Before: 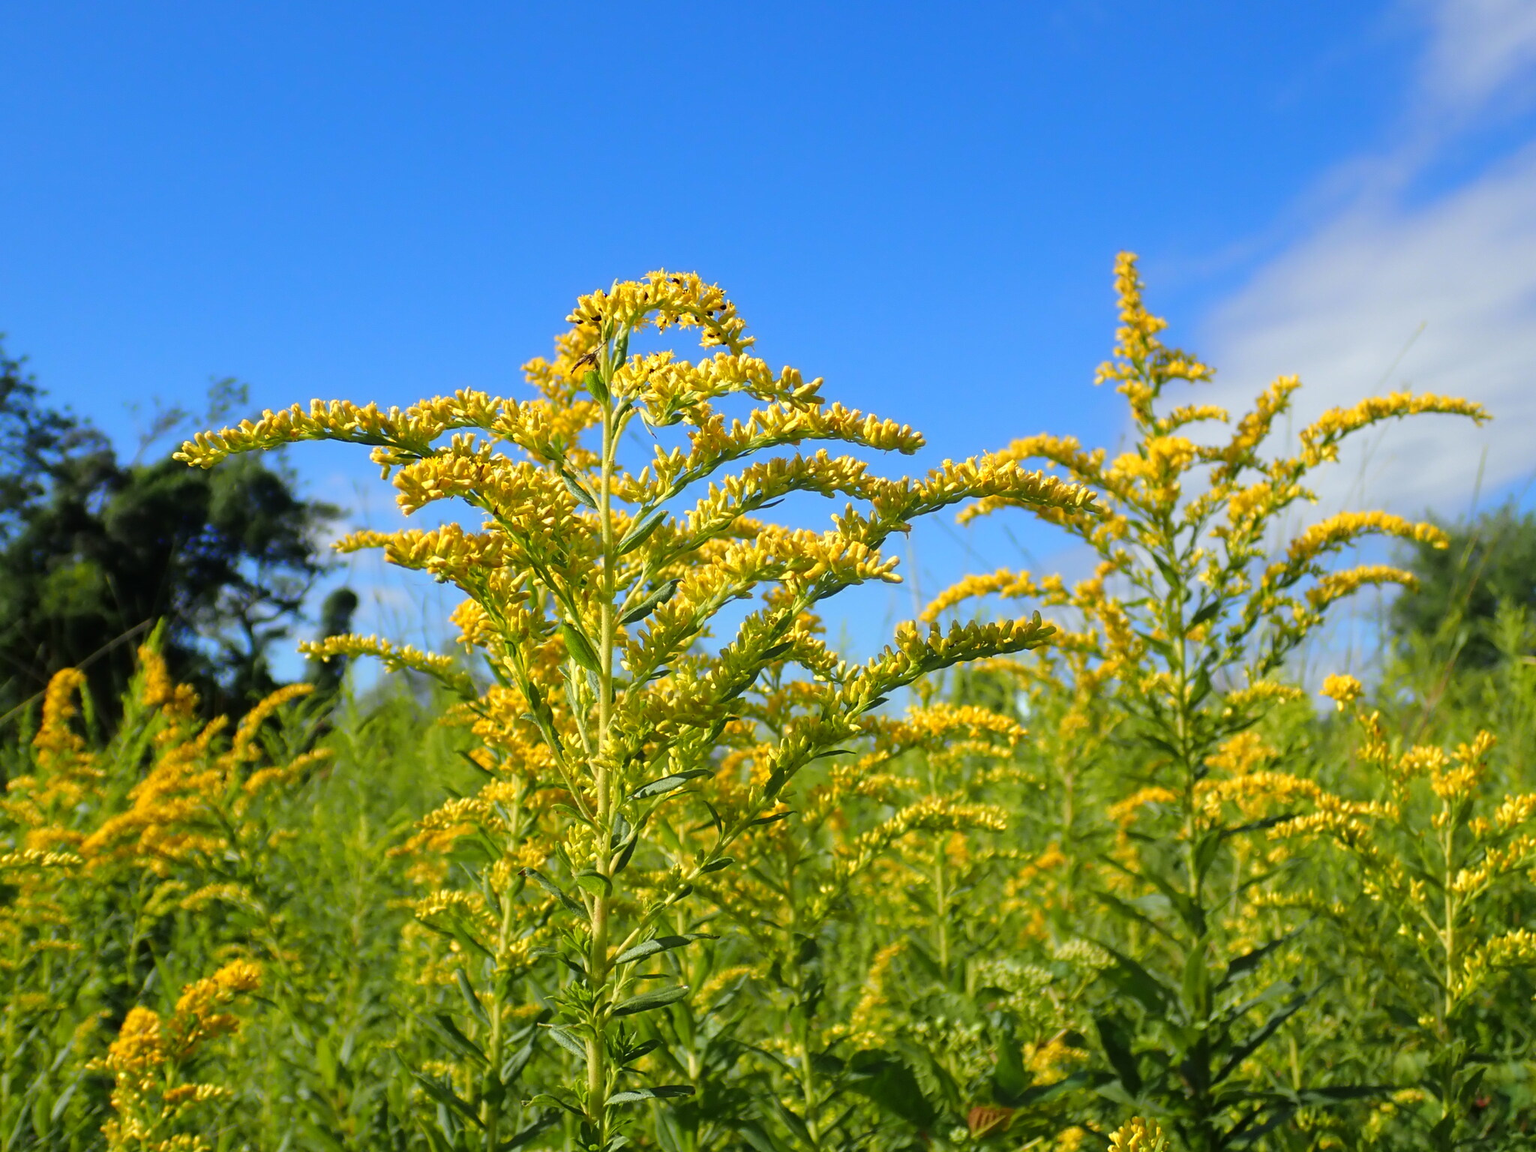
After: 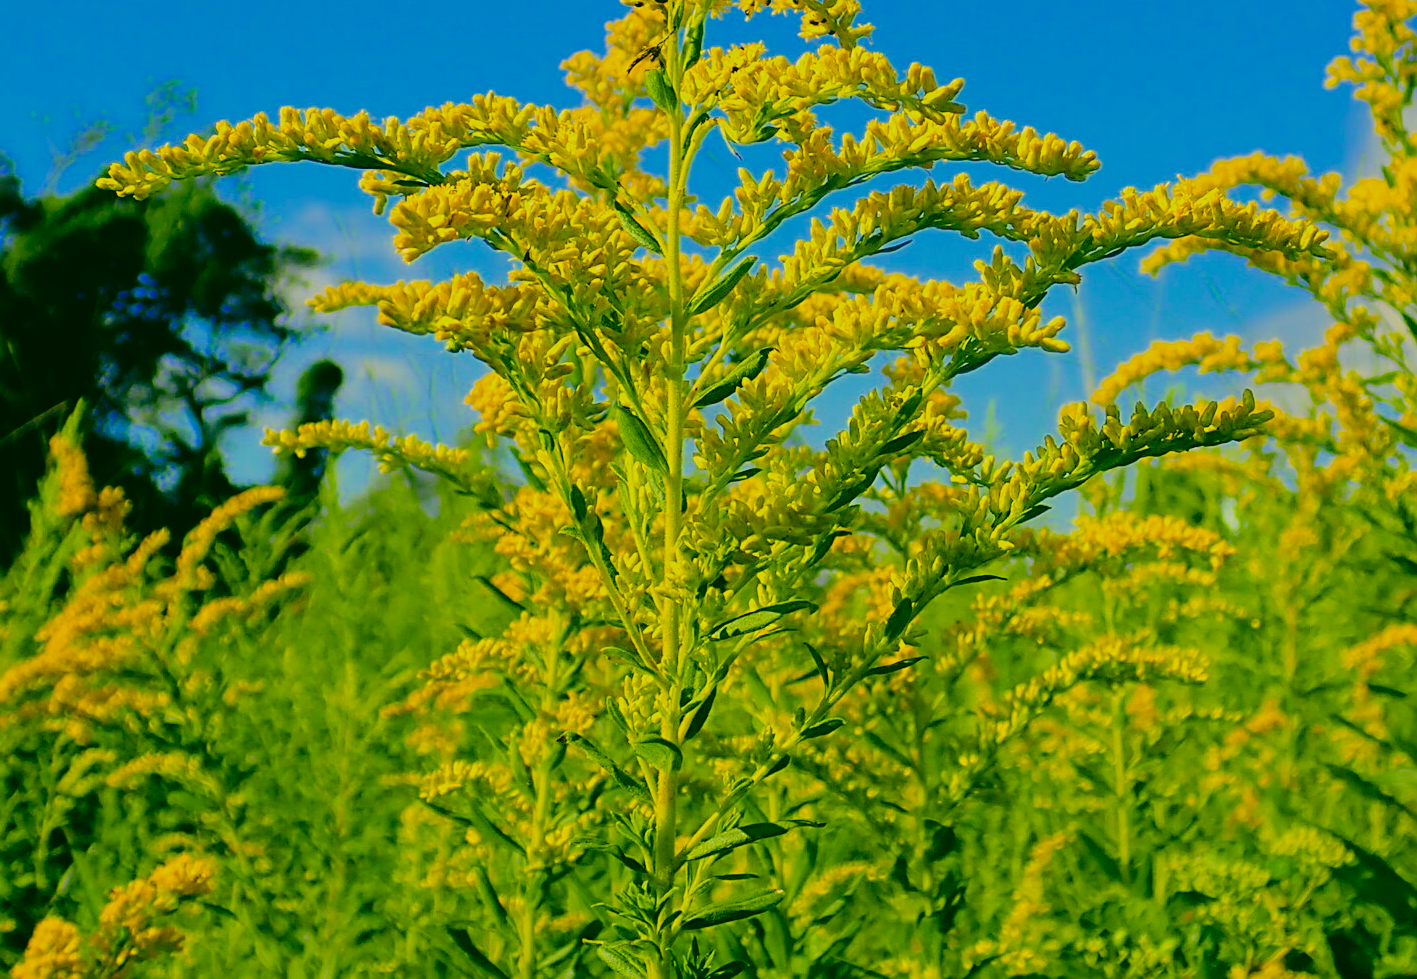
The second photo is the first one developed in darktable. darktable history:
crop: left 6.566%, top 27.693%, right 24.237%, bottom 8.539%
filmic rgb: black relative exposure -6.91 EV, white relative exposure 5.67 EV, hardness 2.86, color science v6 (2022)
color correction: highlights a* 5.67, highlights b* 33.58, shadows a* -25.9, shadows b* 3.72
sharpen: on, module defaults
color balance rgb: power › hue 60.45°, global offset › luminance 0.485%, global offset › hue 170.53°, linear chroma grading › global chroma 7.465%, perceptual saturation grading › global saturation 29.757%, global vibrance 20%
contrast brightness saturation: saturation 0.127
exposure: compensate exposure bias true, compensate highlight preservation false
